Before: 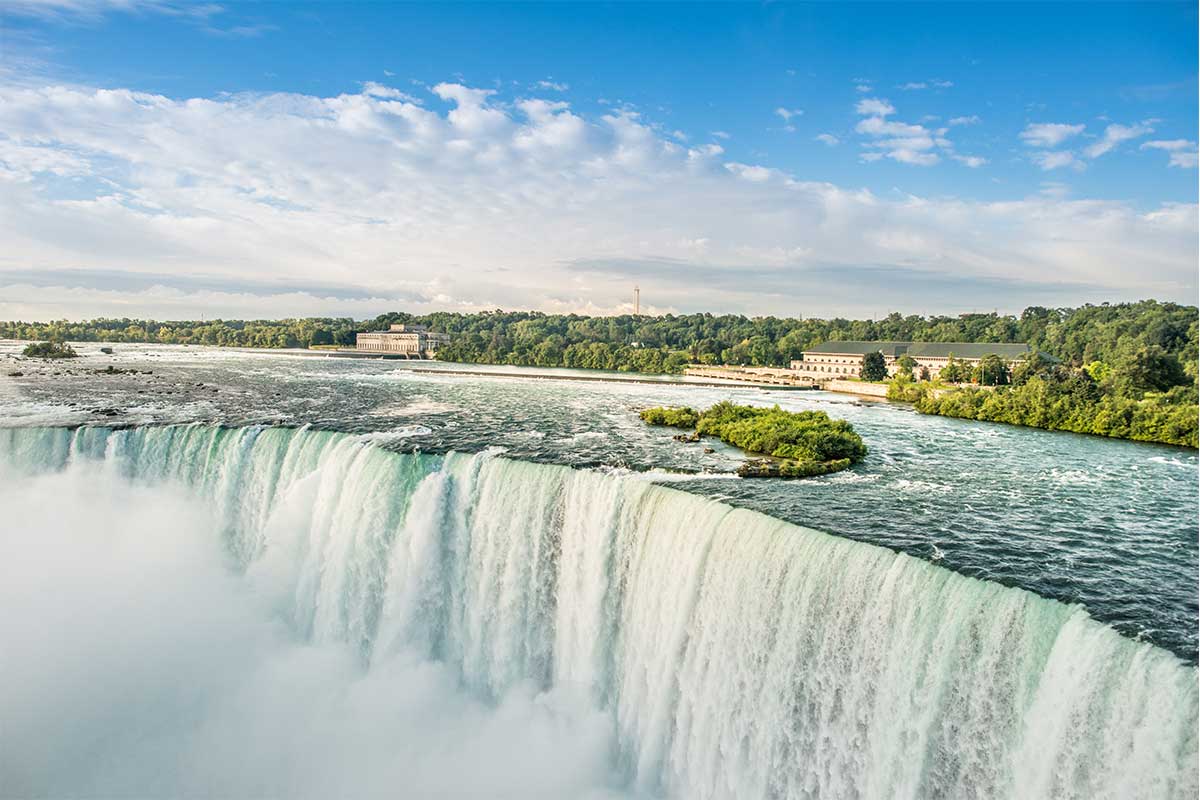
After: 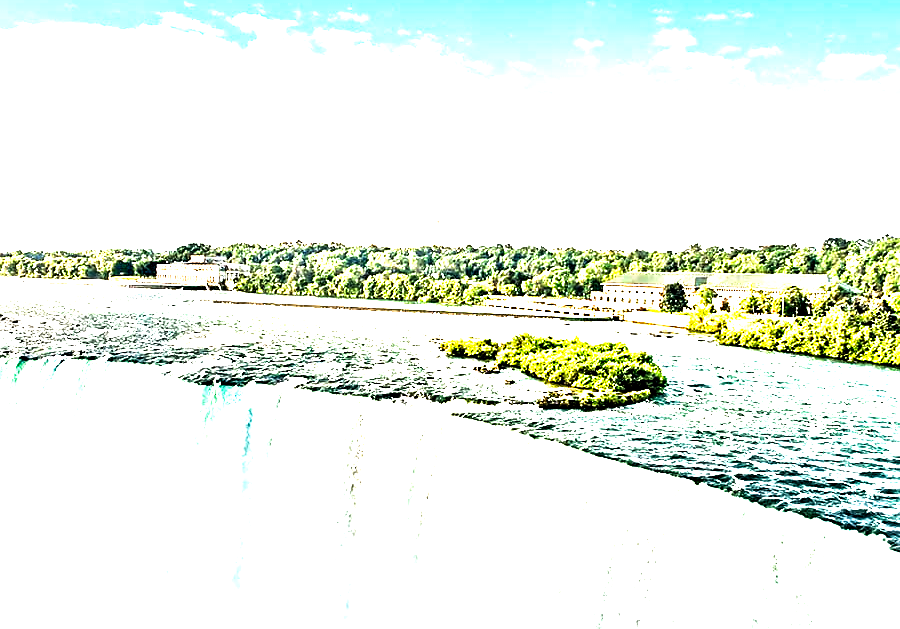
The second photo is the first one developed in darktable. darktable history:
levels: black 0.095%, levels [0, 0.281, 0.562]
sharpen: radius 1.444, amount 0.416, threshold 1.681
contrast equalizer: octaves 7, y [[0.511, 0.558, 0.631, 0.632, 0.559, 0.512], [0.5 ×6], [0.5 ×6], [0 ×6], [0 ×6]]
tone curve: curves: ch0 [(0, 0) (0.035, 0.017) (0.131, 0.108) (0.279, 0.279) (0.476, 0.554) (0.617, 0.693) (0.704, 0.77) (0.801, 0.854) (0.895, 0.927) (1, 0.976)]; ch1 [(0, 0) (0.318, 0.278) (0.444, 0.427) (0.493, 0.493) (0.537, 0.547) (0.594, 0.616) (0.746, 0.764) (1, 1)]; ch2 [(0, 0) (0.316, 0.292) (0.381, 0.37) (0.423, 0.448) (0.476, 0.482) (0.502, 0.498) (0.529, 0.532) (0.583, 0.608) (0.639, 0.657) (0.7, 0.7) (0.861, 0.808) (1, 0.951)], preserve colors none
crop: left 16.671%, top 8.727%, right 8.31%, bottom 12.572%
